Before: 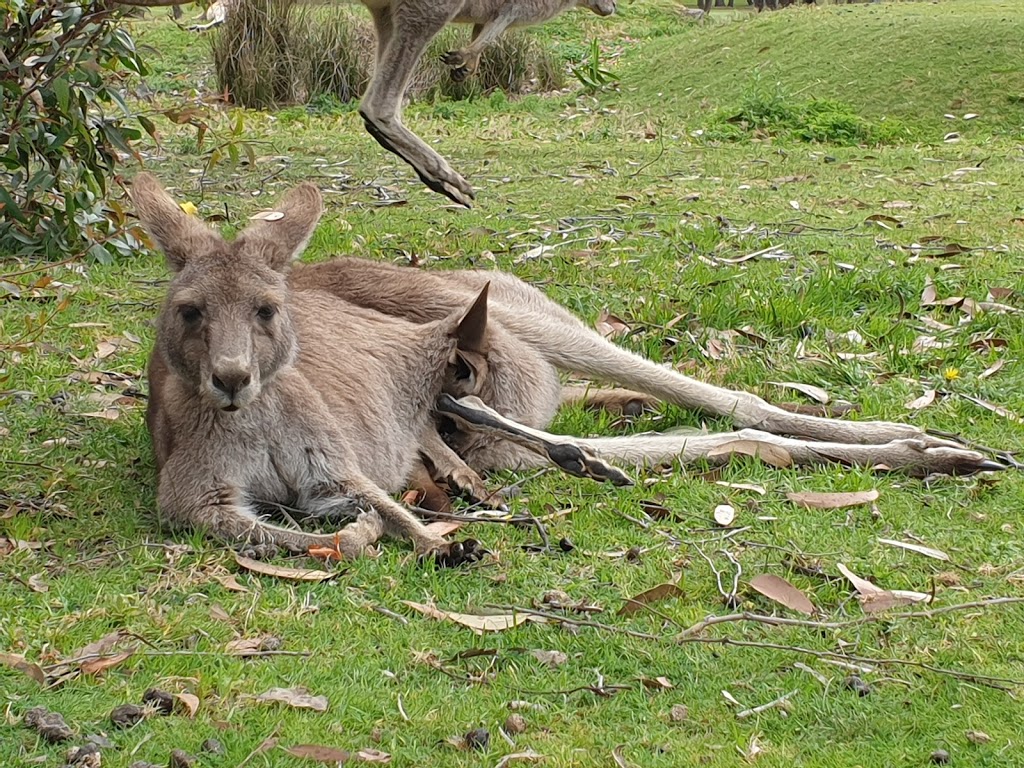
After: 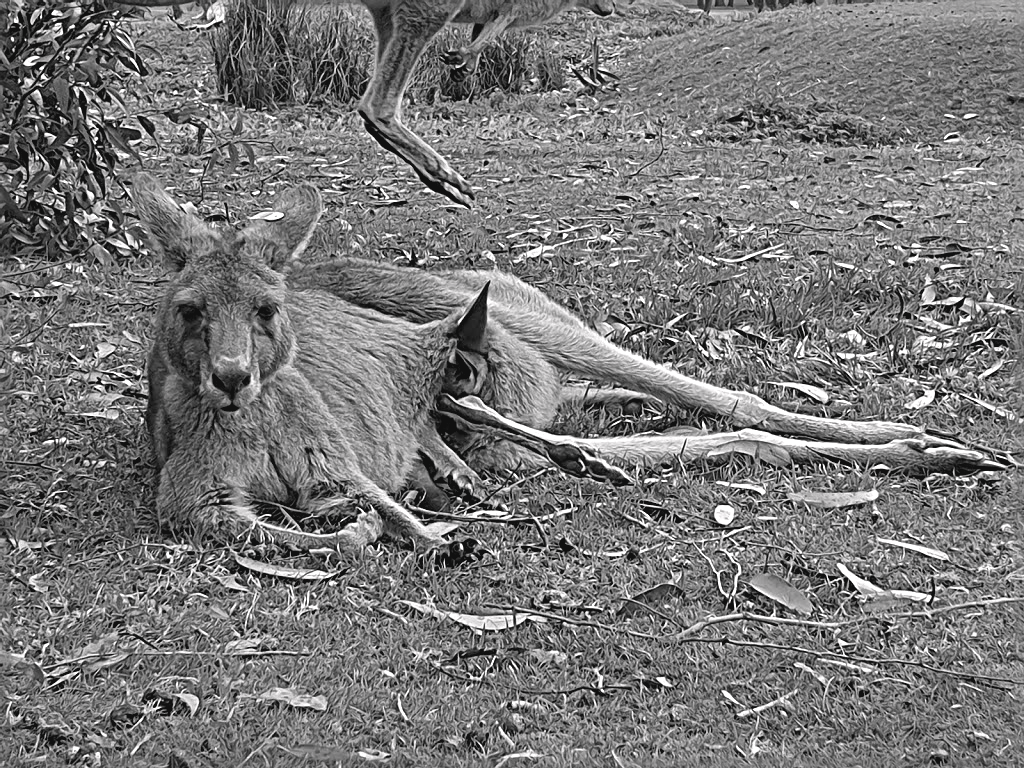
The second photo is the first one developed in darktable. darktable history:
contrast brightness saturation: contrast -0.093, saturation -0.083
contrast equalizer: octaves 7, y [[0.5, 0.501, 0.525, 0.597, 0.58, 0.514], [0.5 ×6], [0.5 ×6], [0 ×6], [0 ×6]]
color balance rgb: highlights gain › chroma 0.188%, highlights gain › hue 329.71°, linear chroma grading › global chroma 0.942%, perceptual saturation grading › global saturation 0.265%, perceptual saturation grading › mid-tones 11.674%
sharpen: radius 3.956
color calibration: output gray [0.18, 0.41, 0.41, 0], gray › normalize channels true, illuminant same as pipeline (D50), adaptation XYZ, x 0.346, y 0.358, temperature 5022.23 K, gamut compression 0.009
